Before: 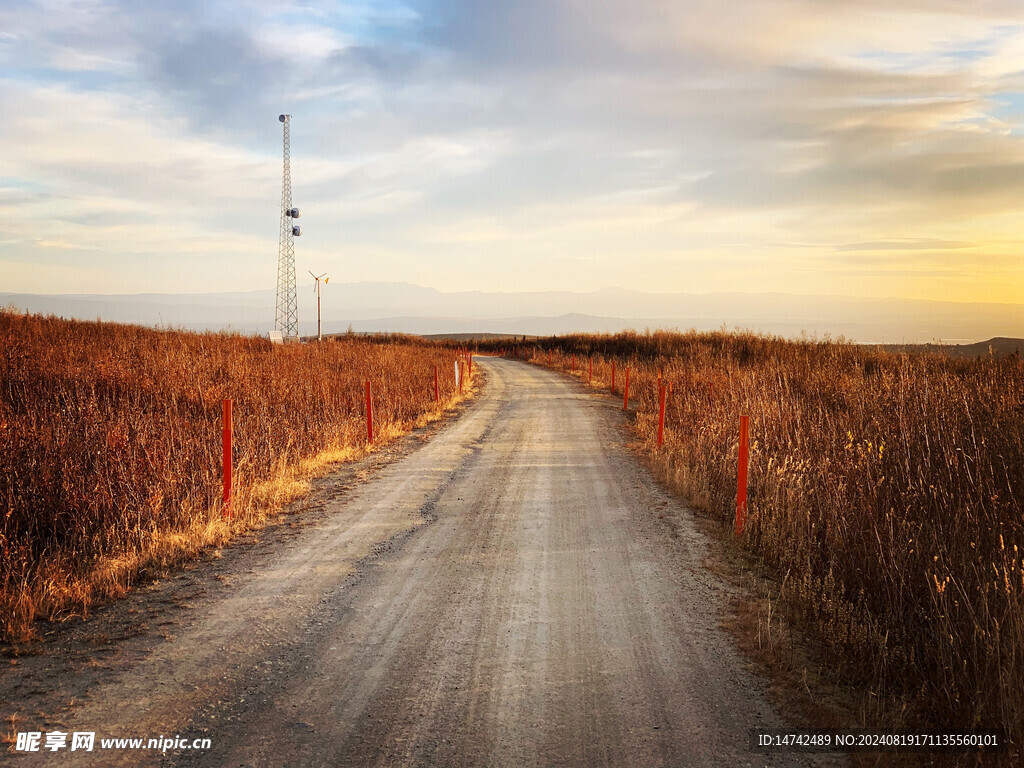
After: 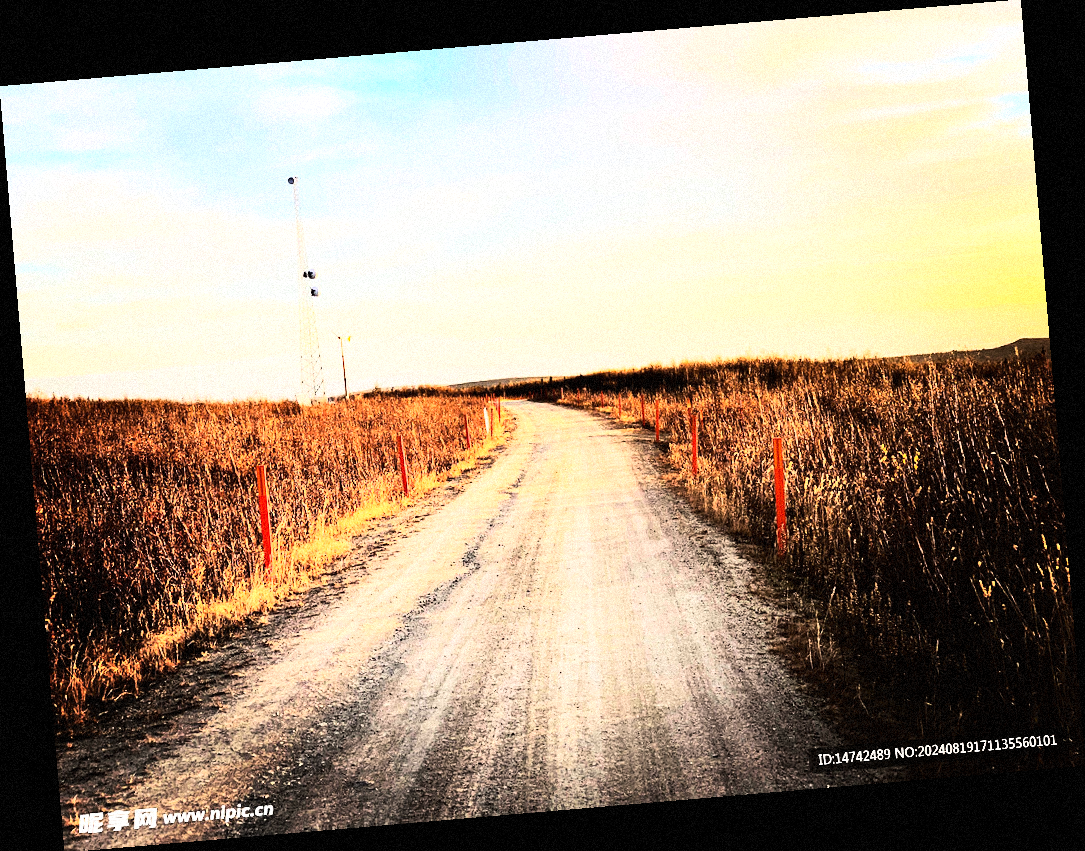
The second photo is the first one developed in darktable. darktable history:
grain: mid-tones bias 0%
tone equalizer: -8 EV -0.75 EV, -7 EV -0.7 EV, -6 EV -0.6 EV, -5 EV -0.4 EV, -3 EV 0.4 EV, -2 EV 0.6 EV, -1 EV 0.7 EV, +0 EV 0.75 EV, edges refinement/feathering 500, mask exposure compensation -1.57 EV, preserve details no
rgb curve: curves: ch0 [(0, 0) (0.21, 0.15) (0.24, 0.21) (0.5, 0.75) (0.75, 0.96) (0.89, 0.99) (1, 1)]; ch1 [(0, 0.02) (0.21, 0.13) (0.25, 0.2) (0.5, 0.67) (0.75, 0.9) (0.89, 0.97) (1, 1)]; ch2 [(0, 0.02) (0.21, 0.13) (0.25, 0.2) (0.5, 0.67) (0.75, 0.9) (0.89, 0.97) (1, 1)], compensate middle gray true
haze removal: compatibility mode true, adaptive false
rotate and perspective: rotation -4.86°, automatic cropping off
